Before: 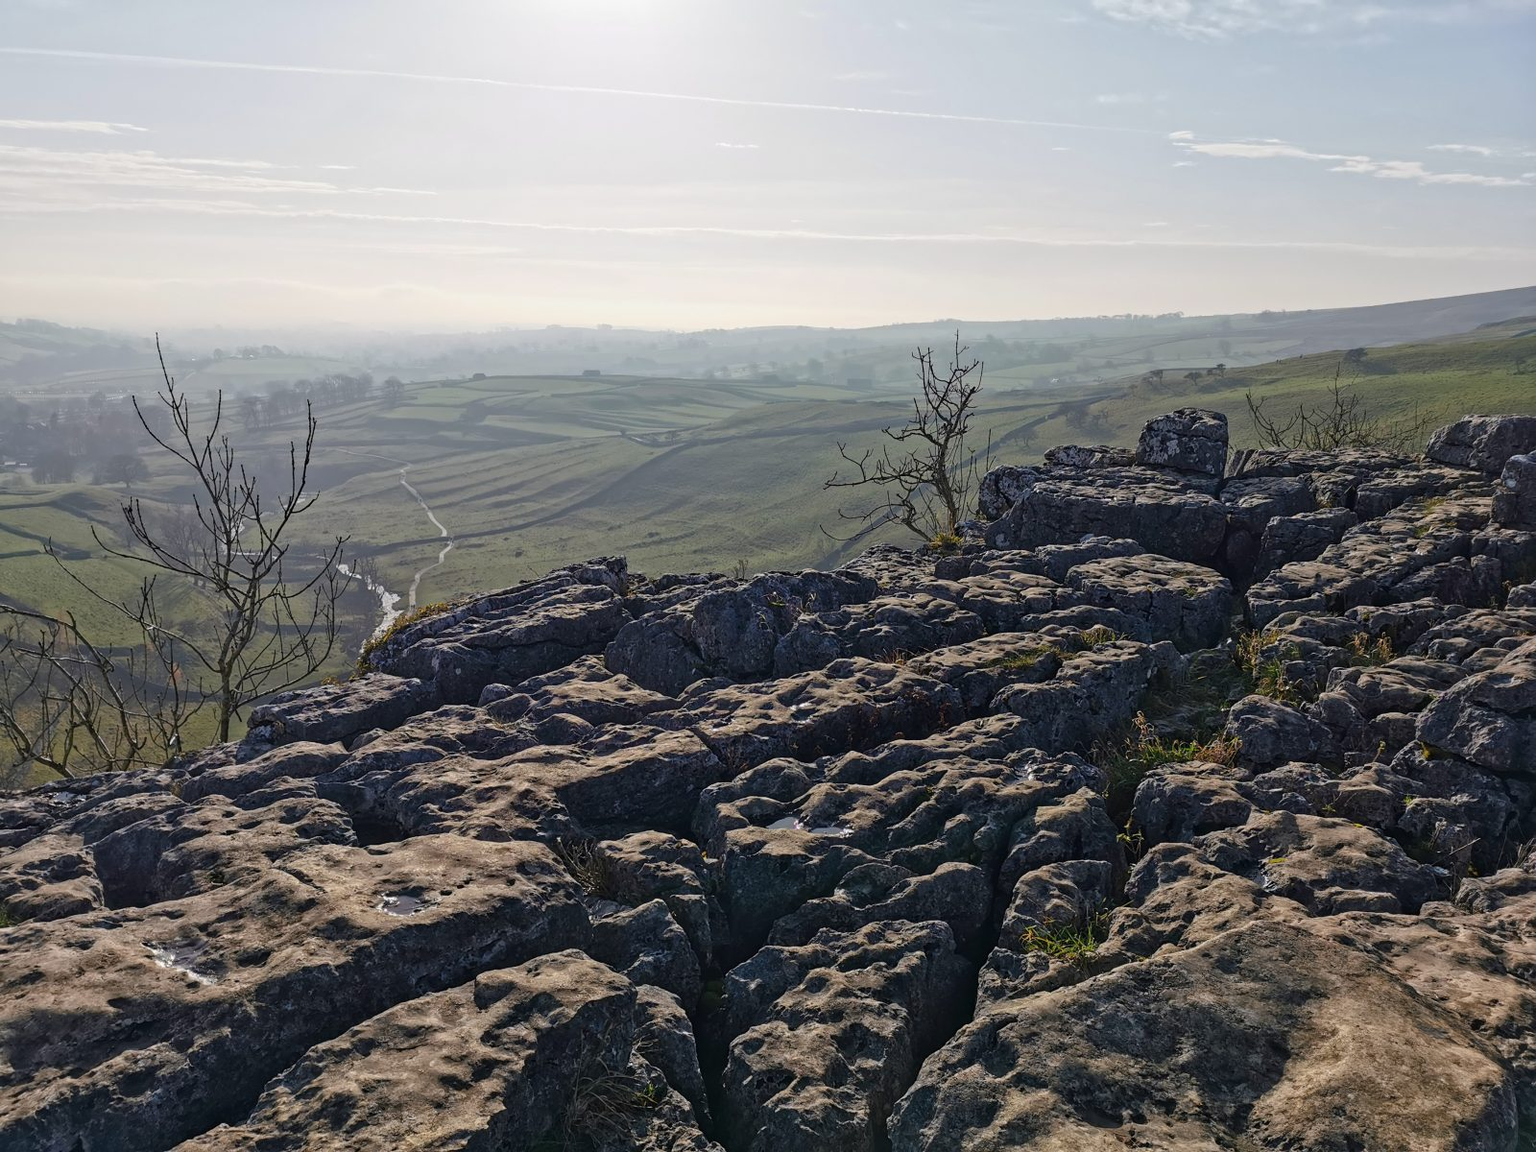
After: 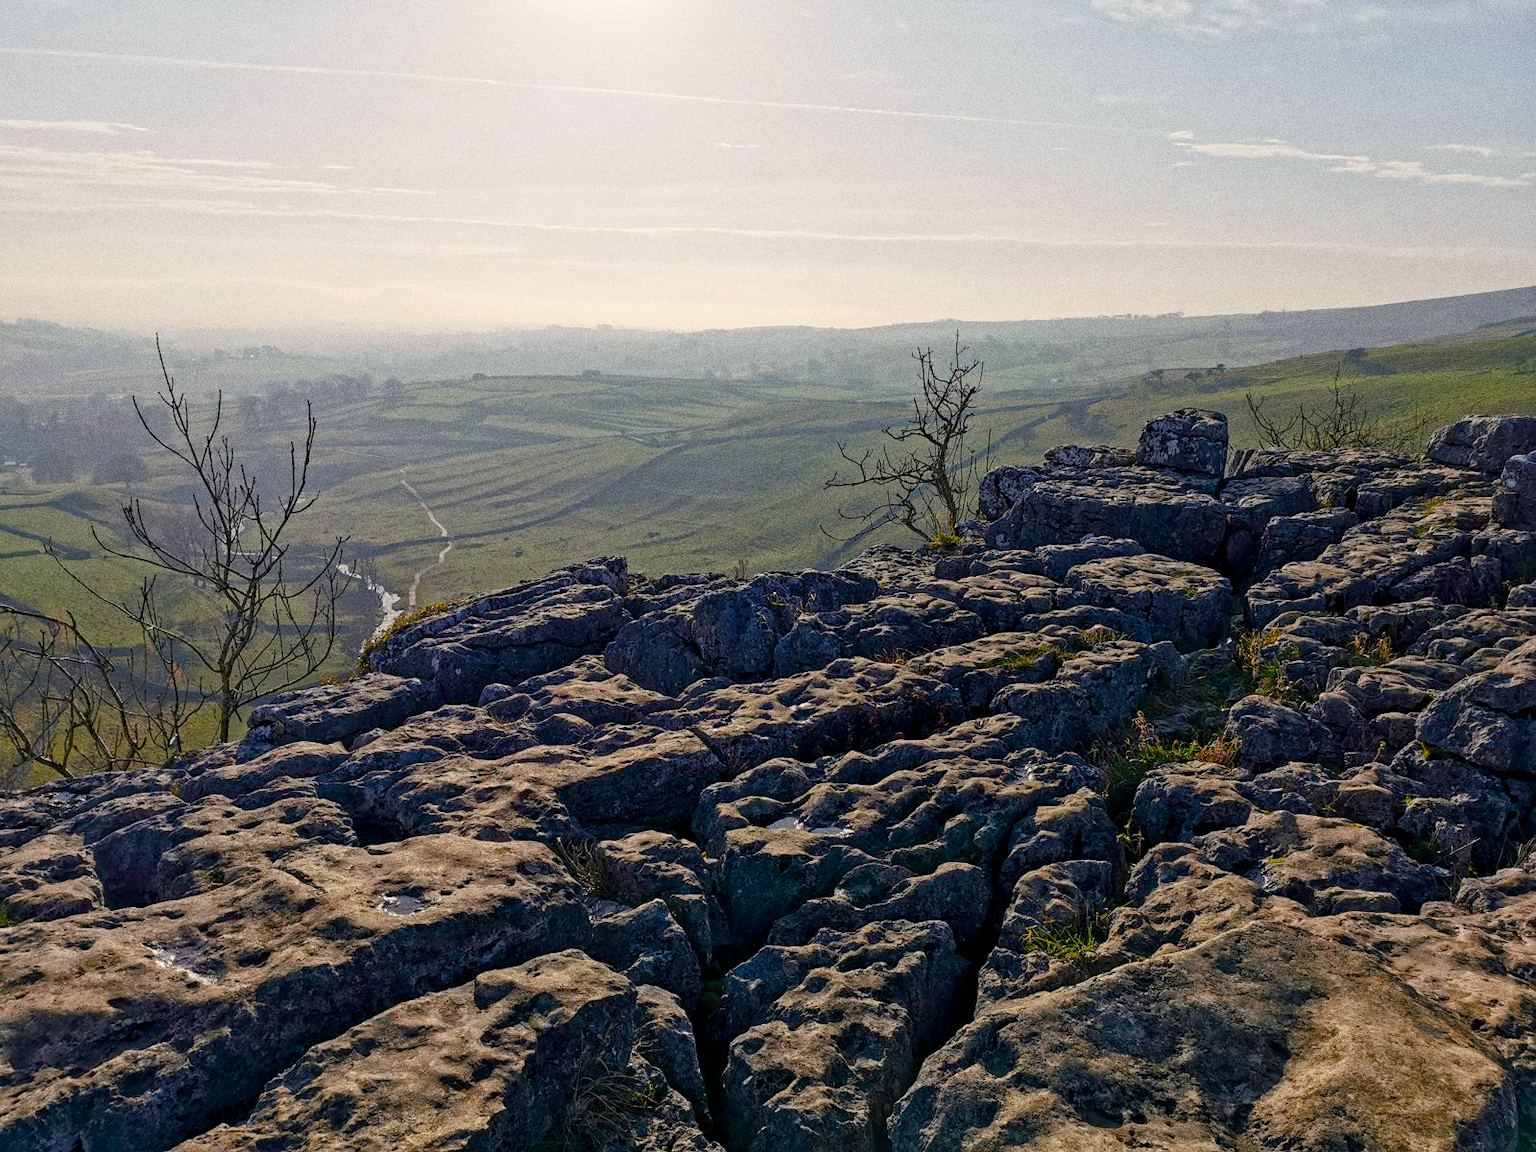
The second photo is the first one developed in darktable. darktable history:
color balance rgb: shadows lift › chroma 1%, shadows lift › hue 240.84°, highlights gain › chroma 2%, highlights gain › hue 73.2°, global offset › luminance -0.5%, perceptual saturation grading › global saturation 20%, perceptual saturation grading › highlights -25%, perceptual saturation grading › shadows 50%, global vibrance 15%
grain: coarseness 0.09 ISO, strength 40%
